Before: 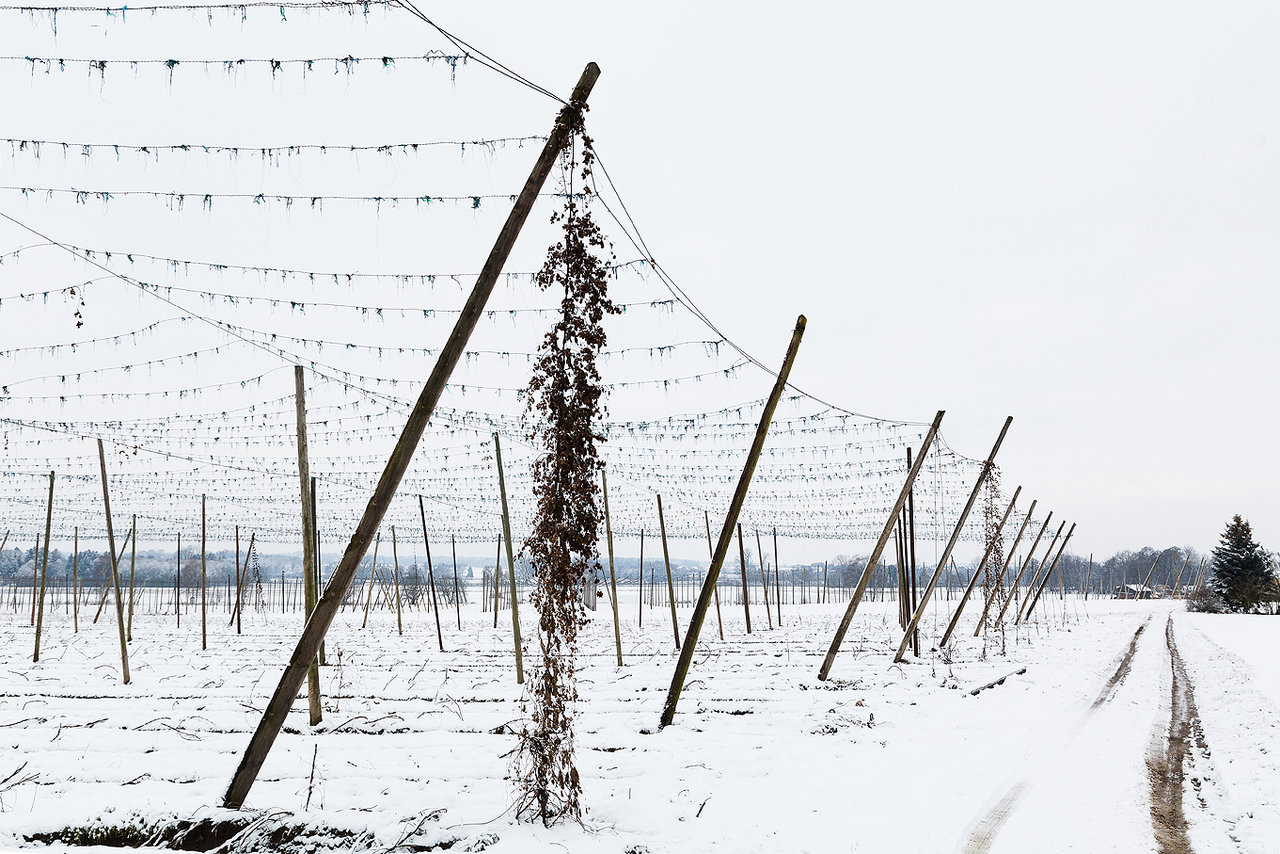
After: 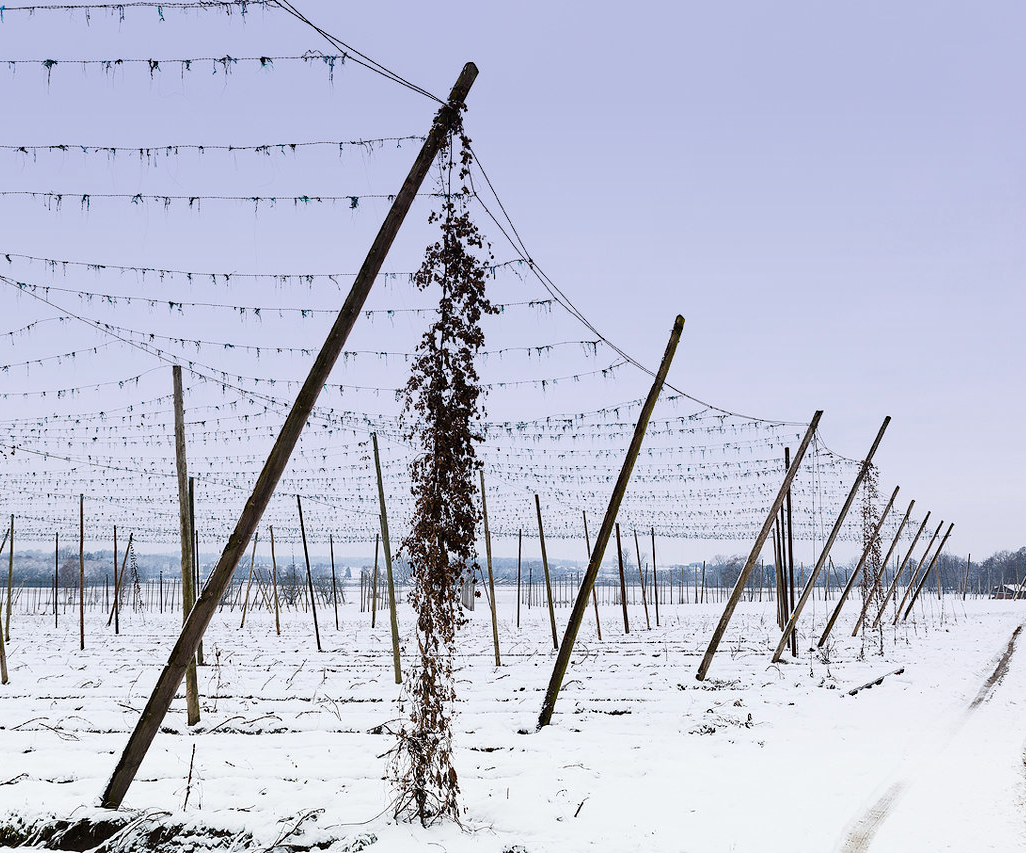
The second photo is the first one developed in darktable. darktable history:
graduated density: hue 238.83°, saturation 50%
crop and rotate: left 9.597%, right 10.195%
haze removal: on, module defaults
